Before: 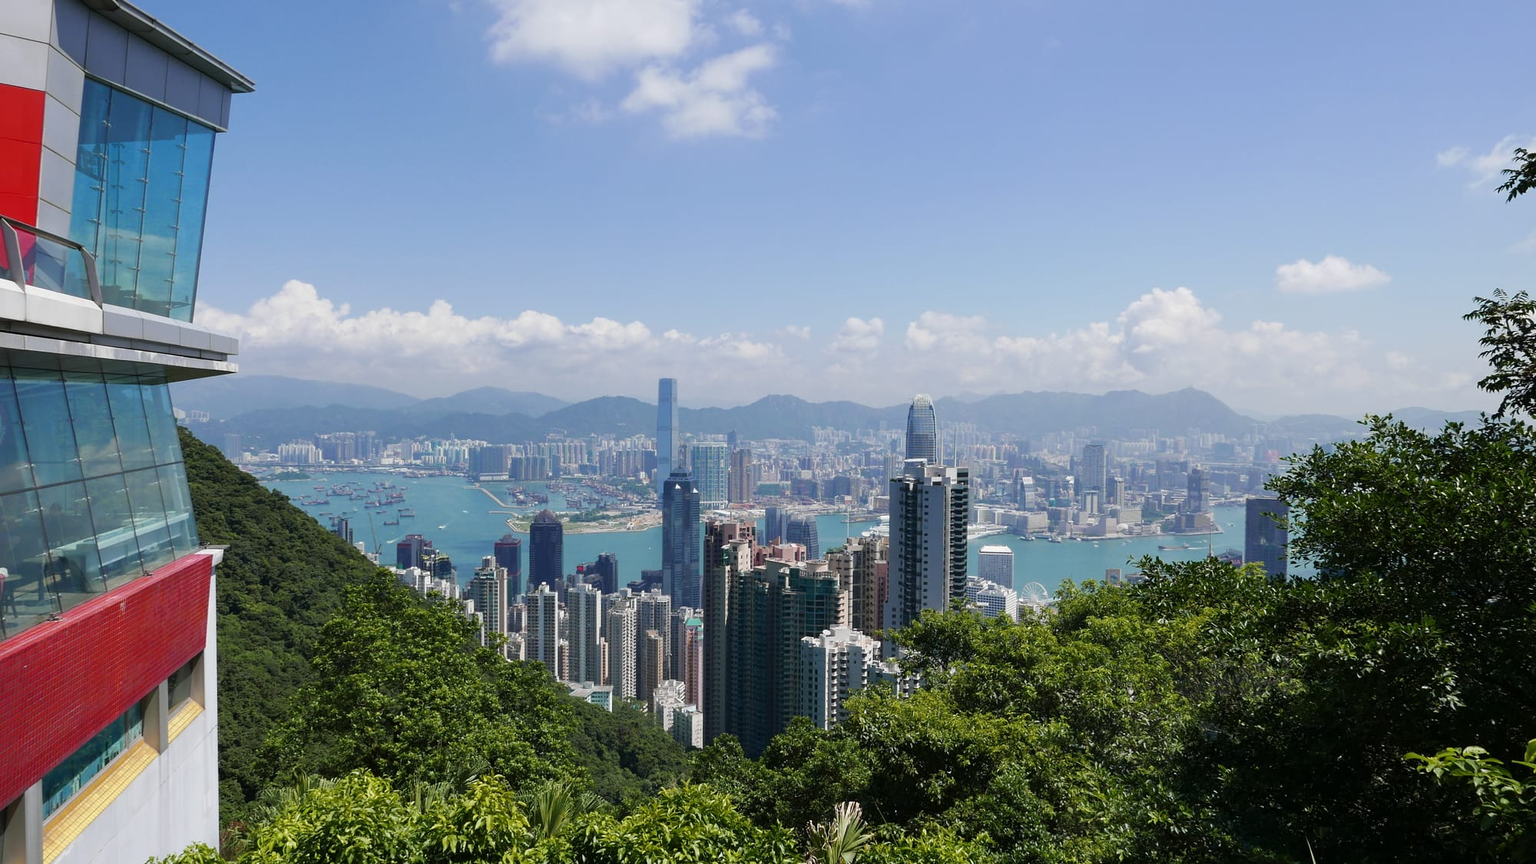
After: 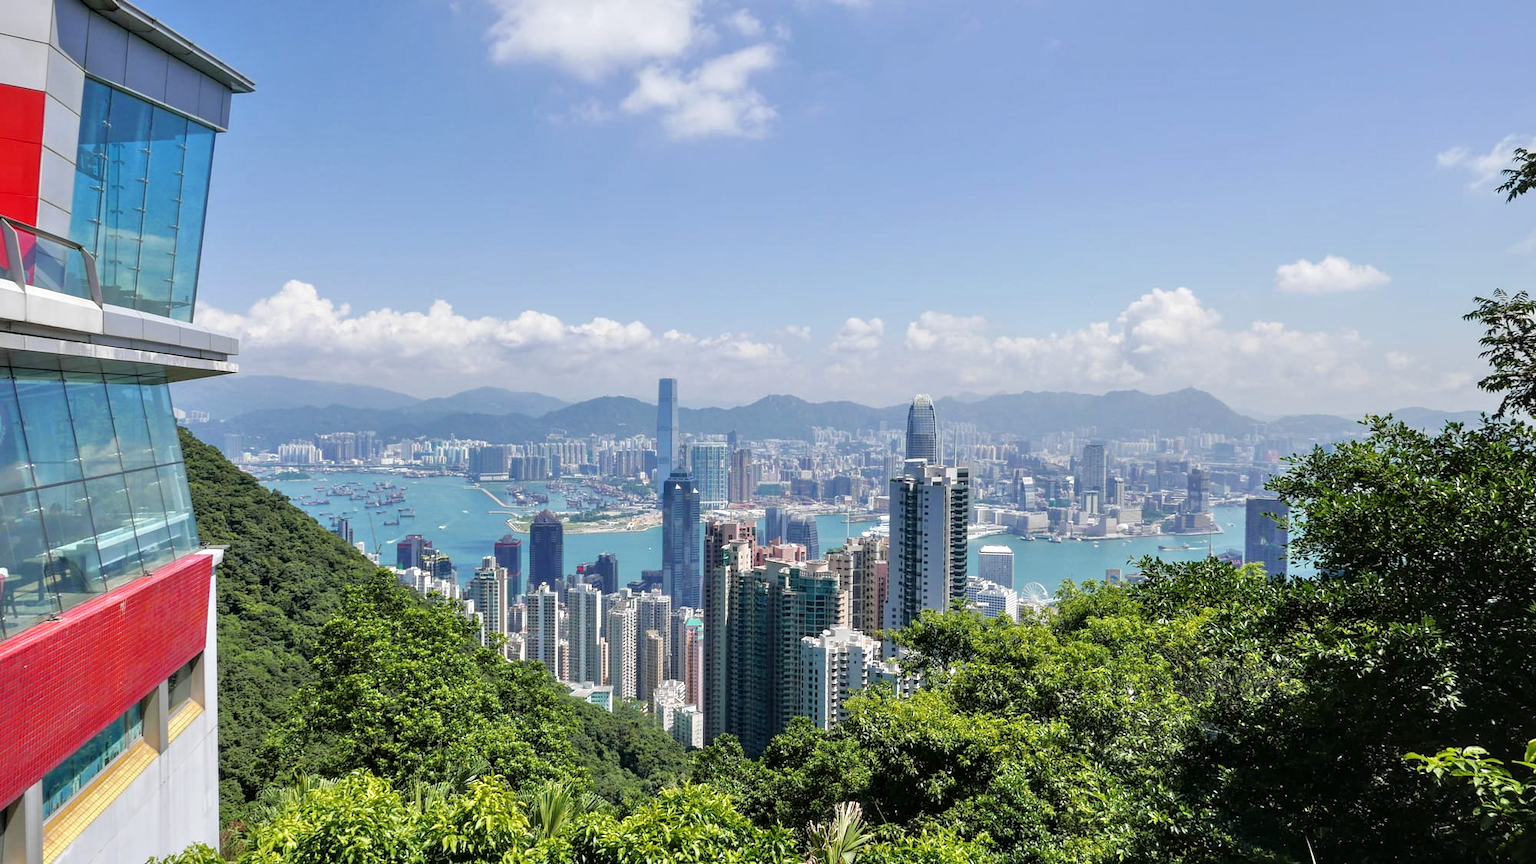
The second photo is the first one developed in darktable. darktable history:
local contrast: on, module defaults
tone equalizer: -7 EV 0.15 EV, -6 EV 0.6 EV, -5 EV 1.15 EV, -4 EV 1.33 EV, -3 EV 1.15 EV, -2 EV 0.6 EV, -1 EV 0.15 EV, mask exposure compensation -0.5 EV
levels: levels [0, 0.498, 0.996]
